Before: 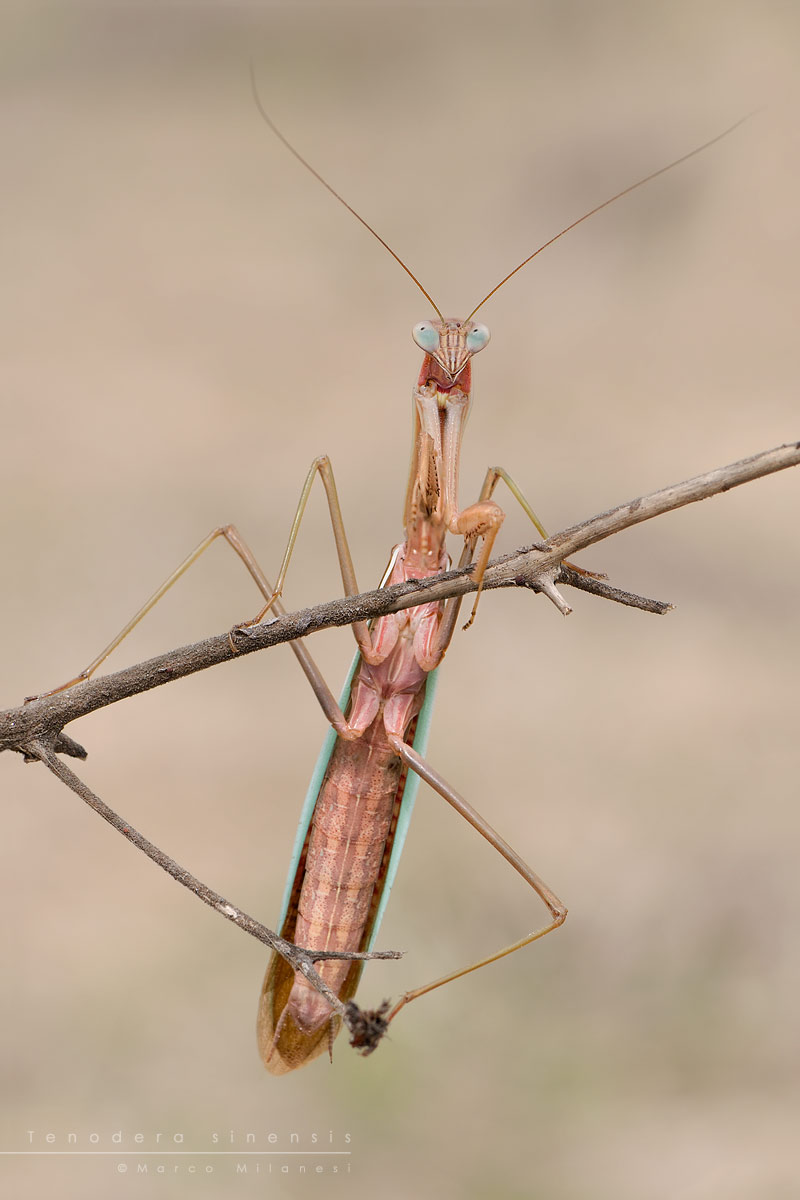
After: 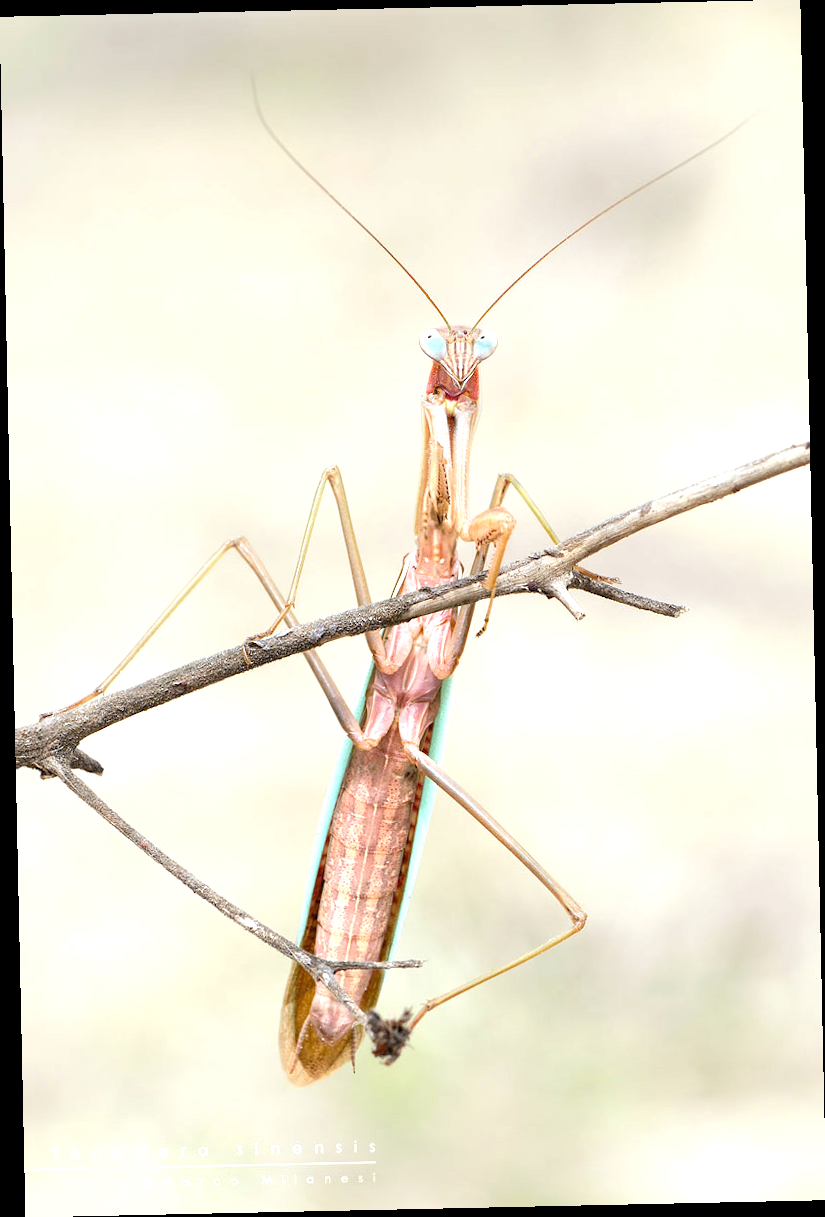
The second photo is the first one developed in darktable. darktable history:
exposure: exposure 1.2 EV, compensate highlight preservation false
white balance: red 0.925, blue 1.046
rotate and perspective: rotation -1.24°, automatic cropping off
